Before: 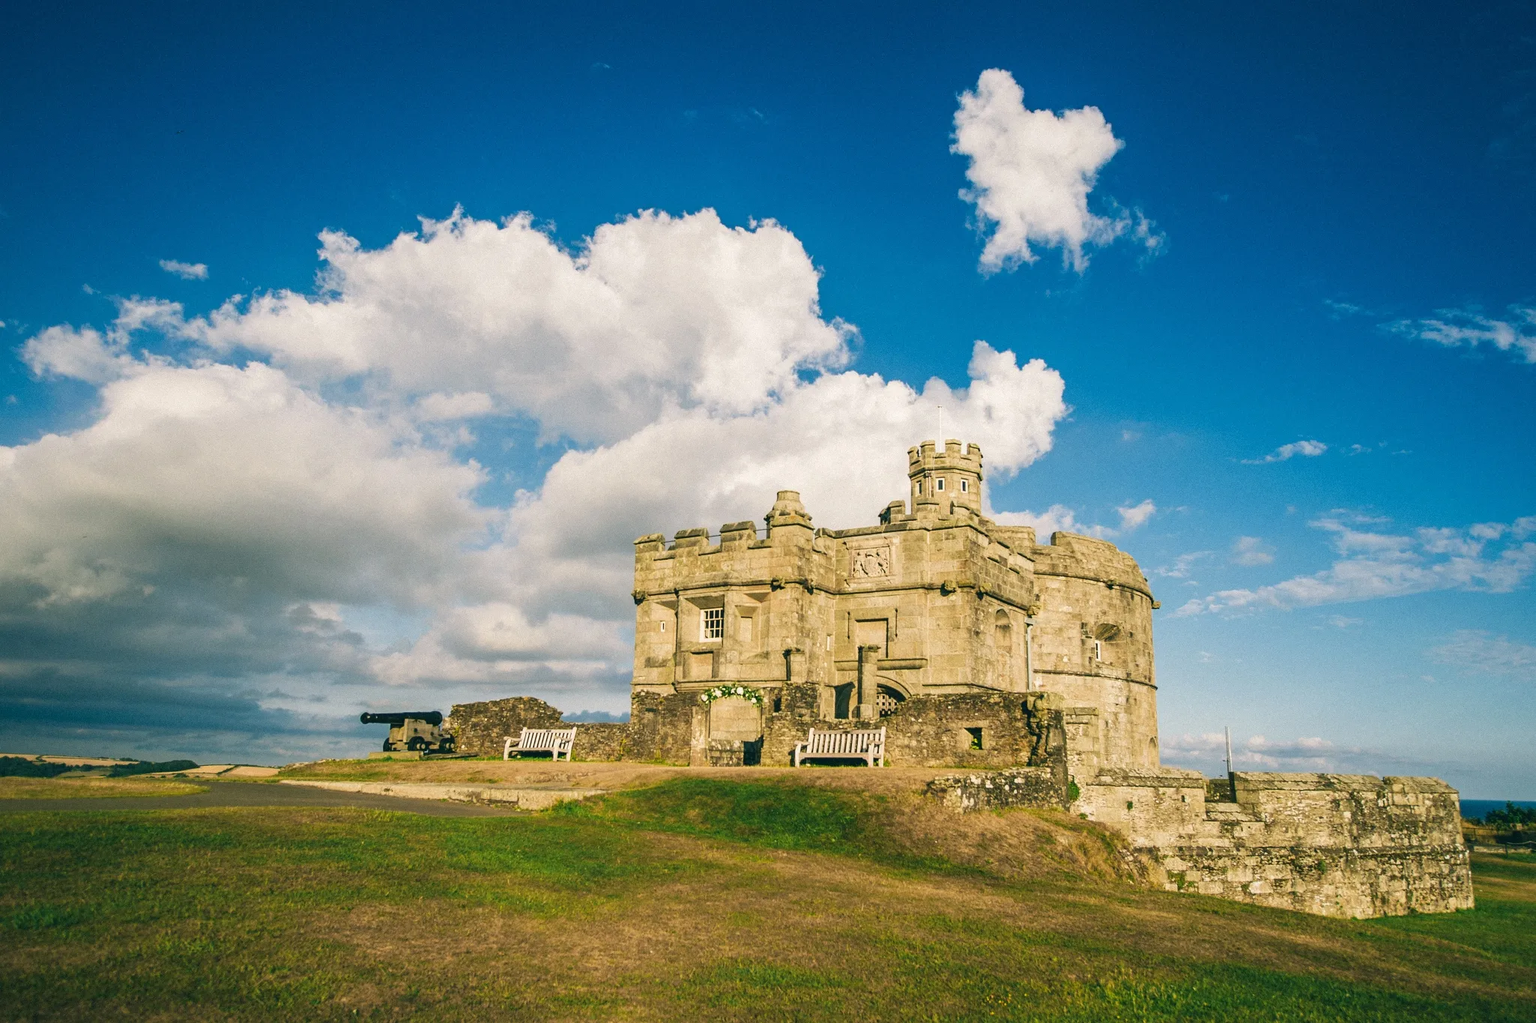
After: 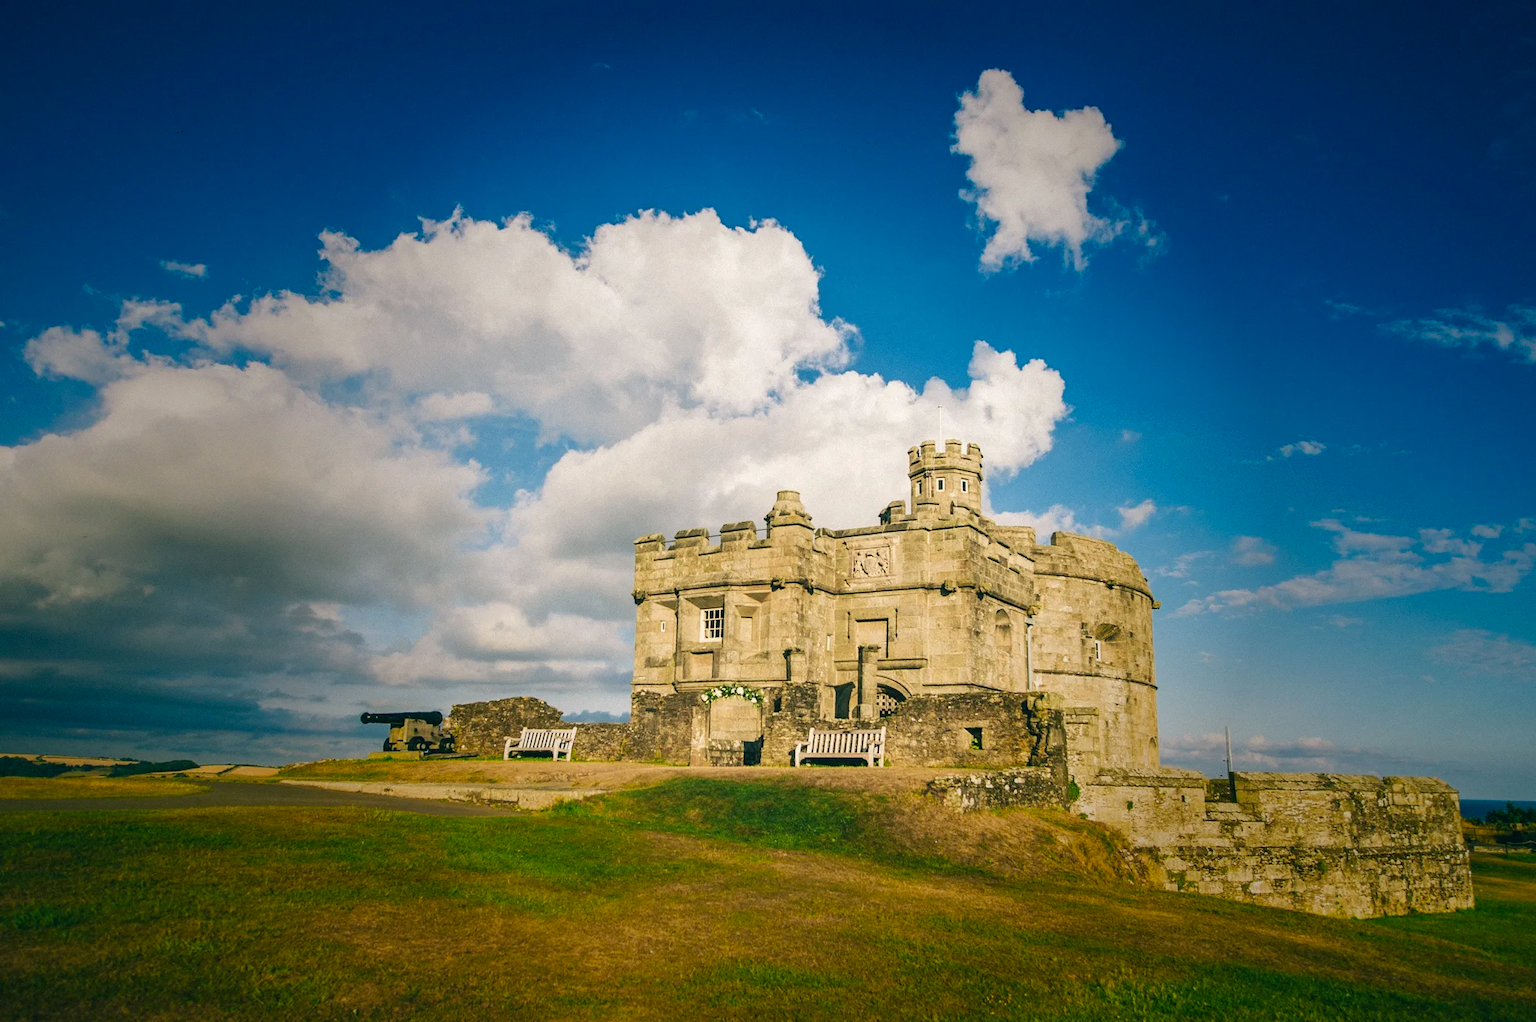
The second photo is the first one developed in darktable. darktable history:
vignetting: fall-off start 31.95%, fall-off radius 33.81%, saturation 0.382
